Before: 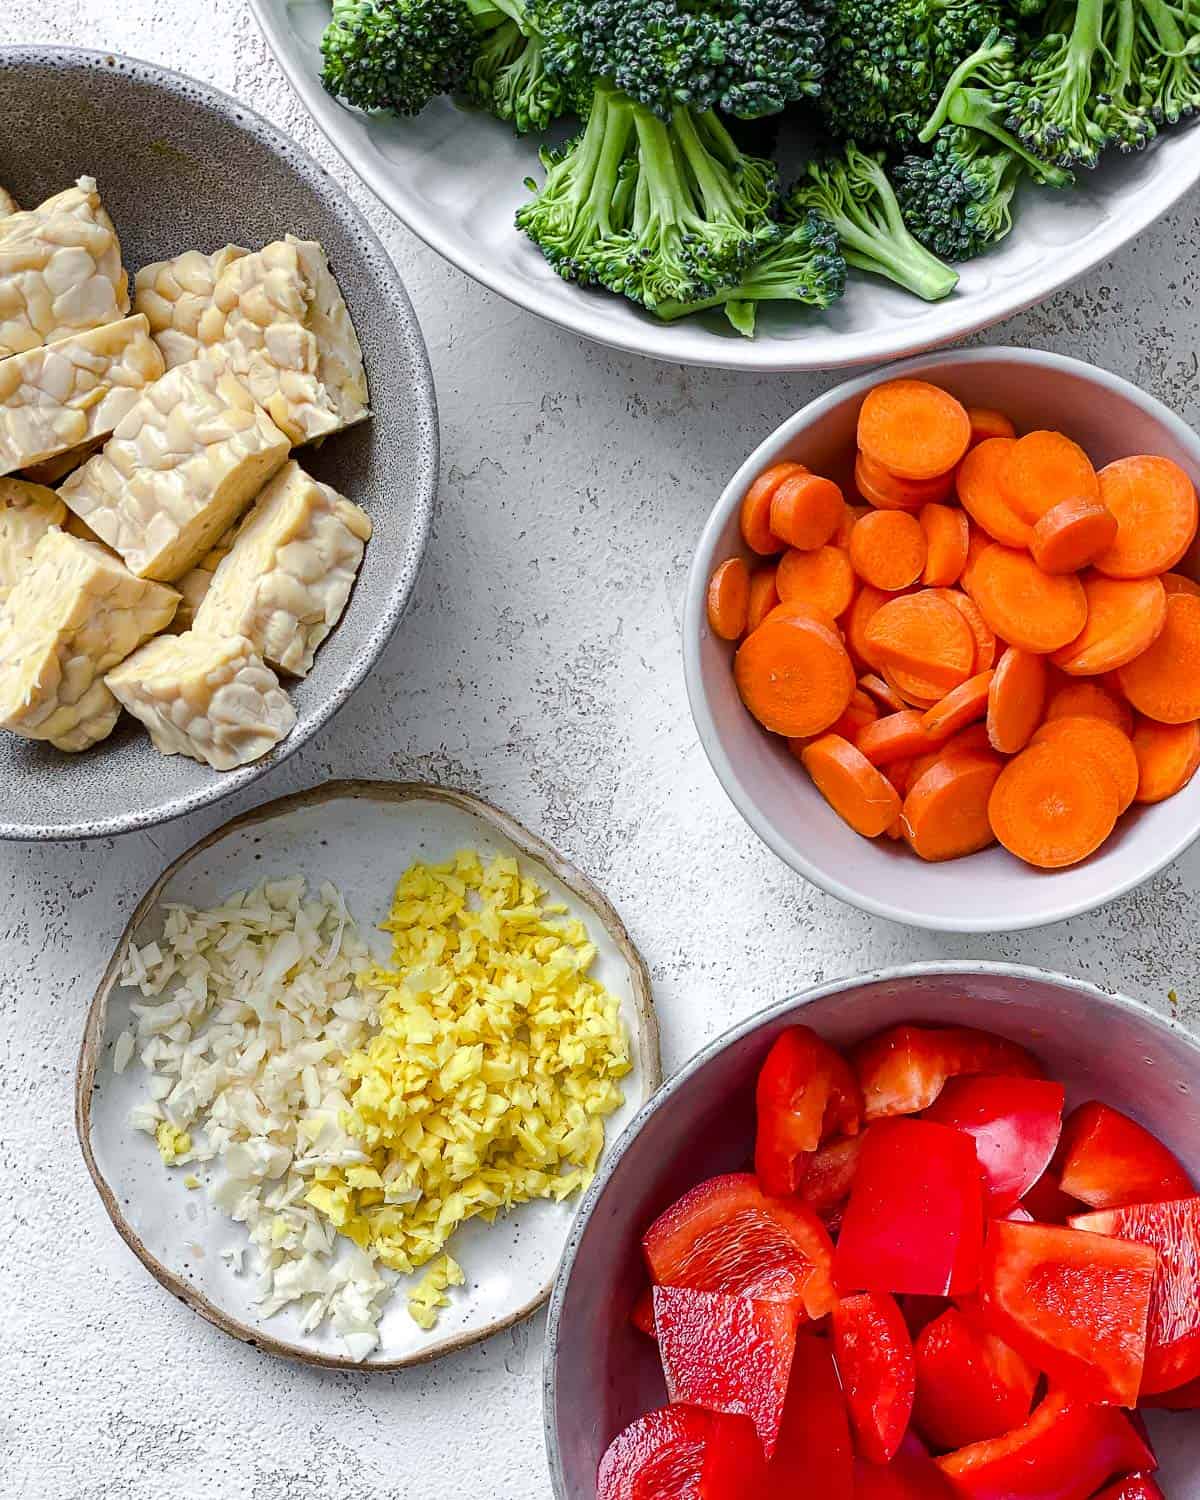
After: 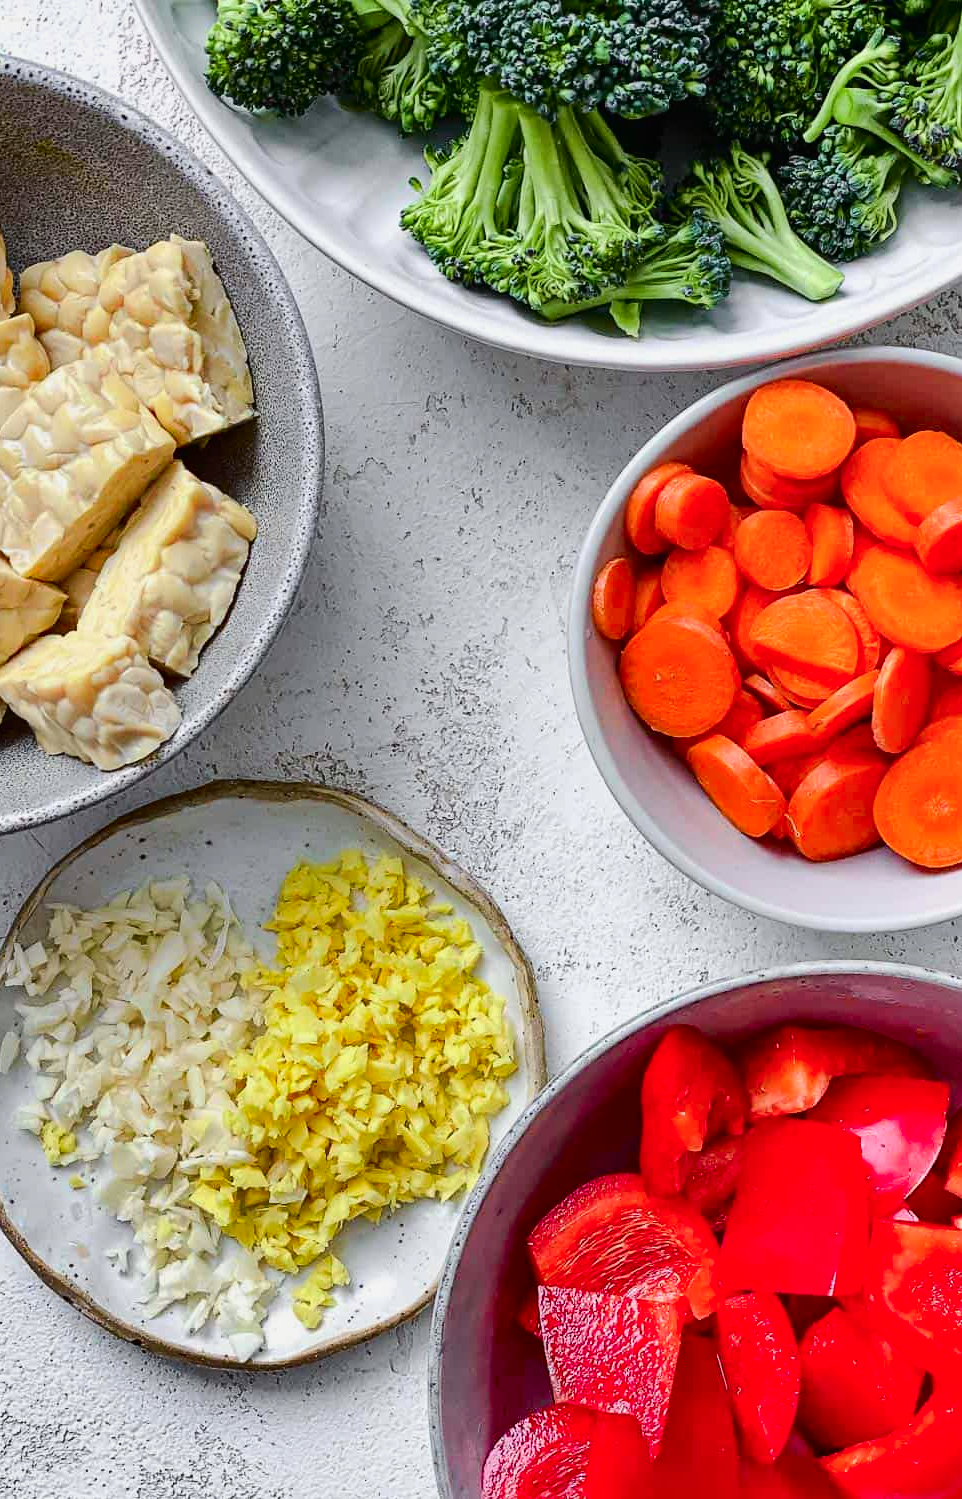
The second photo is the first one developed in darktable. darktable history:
tone curve: curves: ch0 [(0, 0.008) (0.046, 0.032) (0.151, 0.108) (0.367, 0.379) (0.496, 0.526) (0.771, 0.786) (0.857, 0.85) (1, 0.965)]; ch1 [(0, 0) (0.248, 0.252) (0.388, 0.383) (0.482, 0.478) (0.499, 0.499) (0.518, 0.518) (0.544, 0.552) (0.585, 0.617) (0.683, 0.735) (0.823, 0.894) (1, 1)]; ch2 [(0, 0) (0.302, 0.284) (0.427, 0.417) (0.473, 0.47) (0.503, 0.503) (0.523, 0.518) (0.55, 0.563) (0.624, 0.643) (0.753, 0.764) (1, 1)], color space Lab, independent channels, preserve colors none
shadows and highlights: white point adjustment 0.05, highlights color adjustment 55.9%, soften with gaussian
crop and rotate: left 9.597%, right 10.195%
